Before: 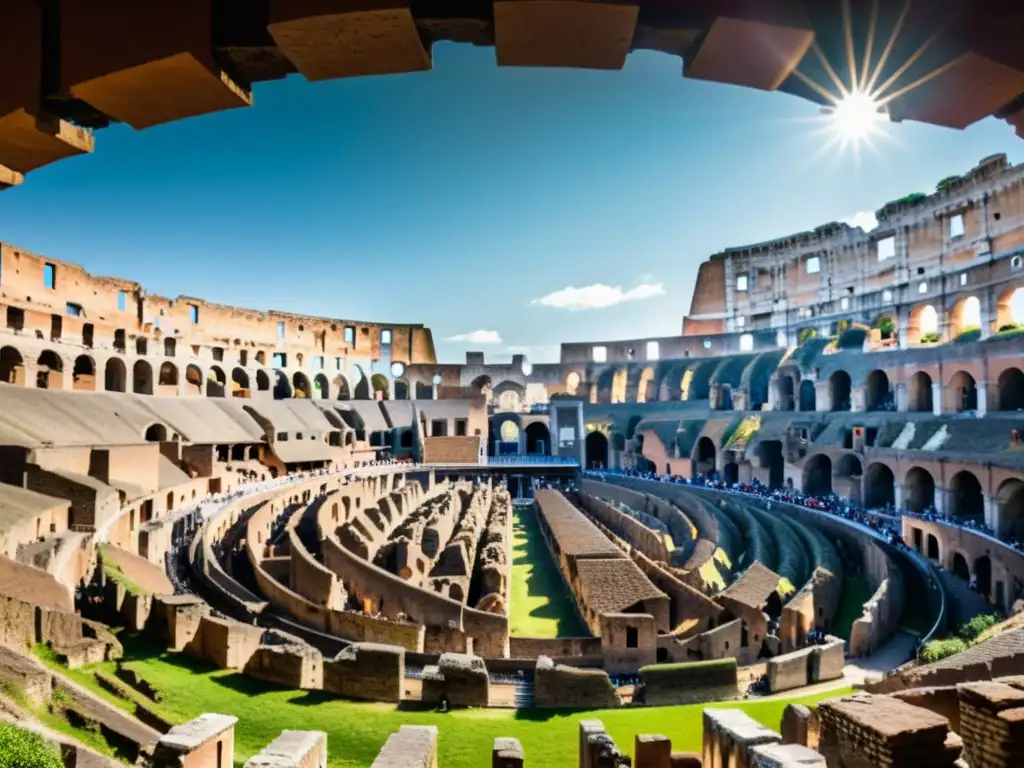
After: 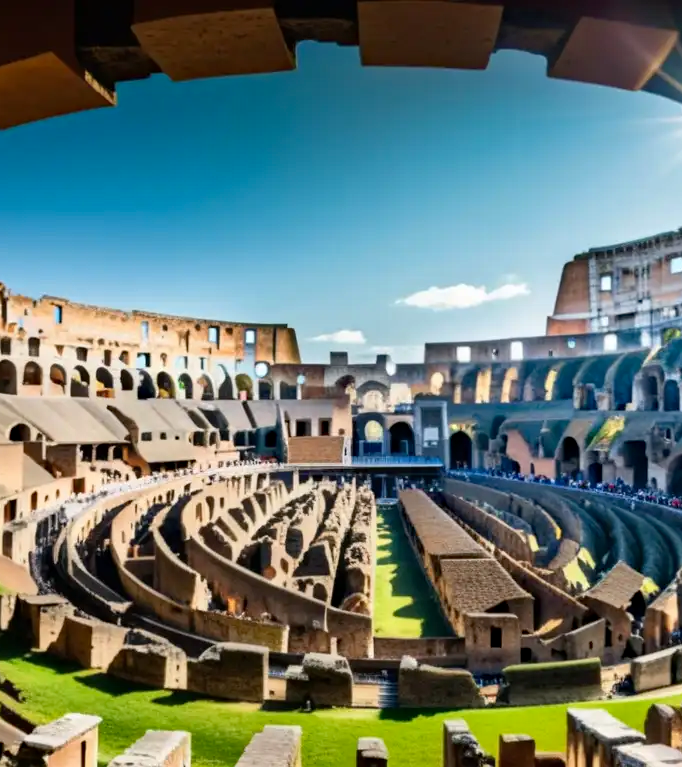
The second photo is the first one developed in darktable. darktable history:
crop and rotate: left 13.332%, right 20.025%
haze removal: compatibility mode true, adaptive false
